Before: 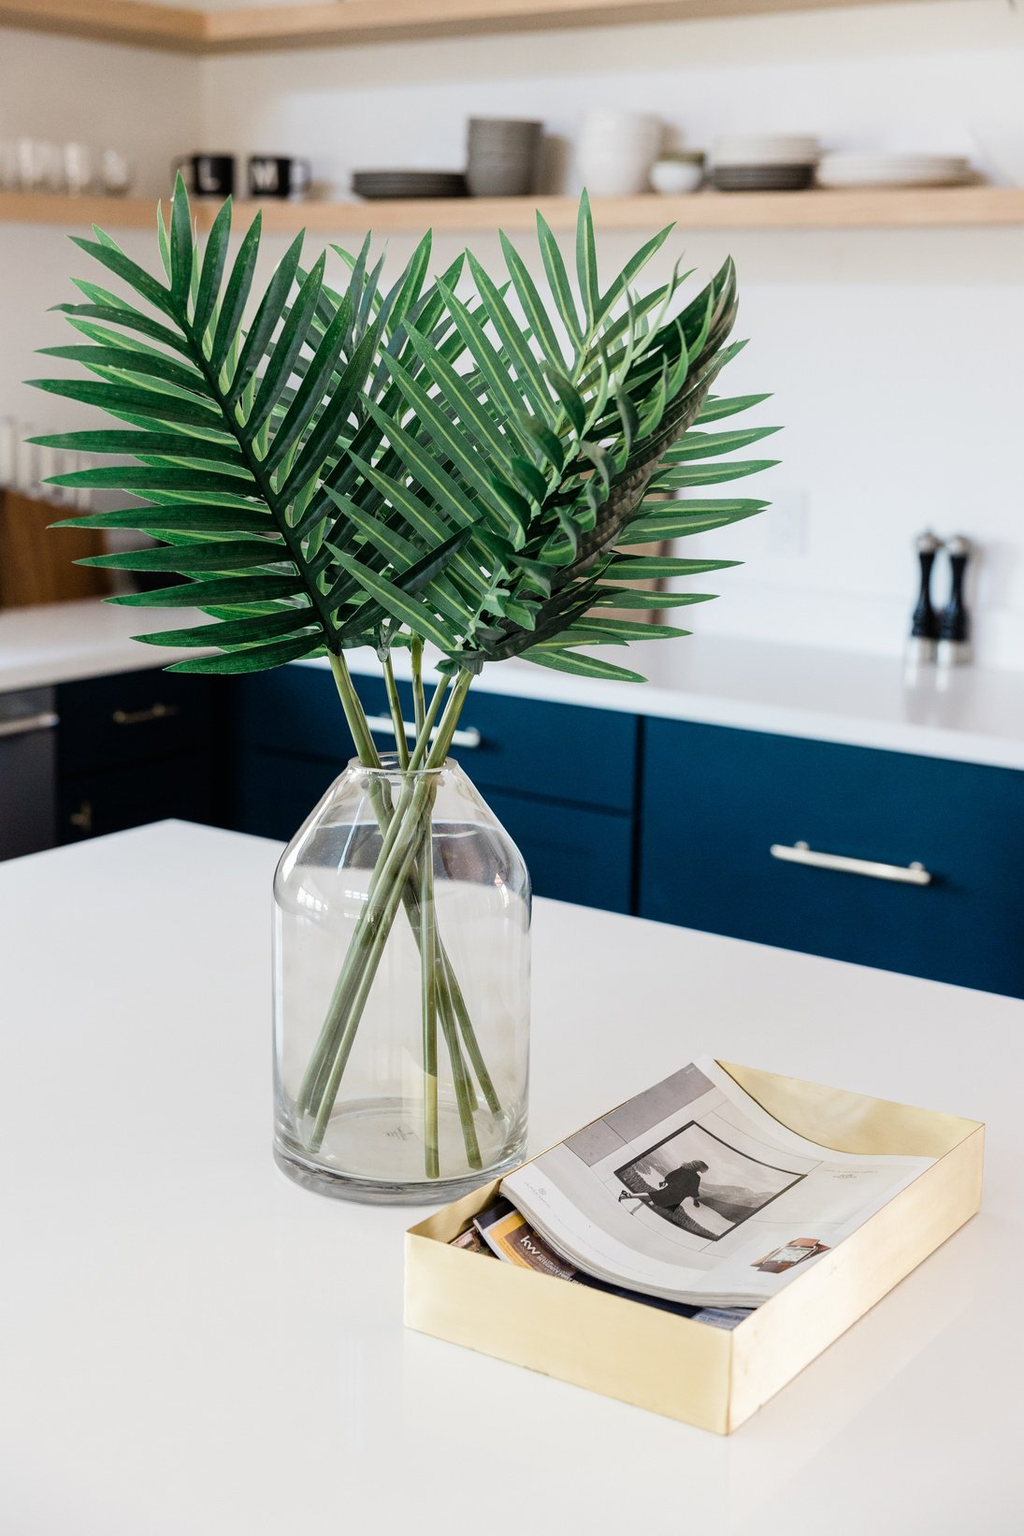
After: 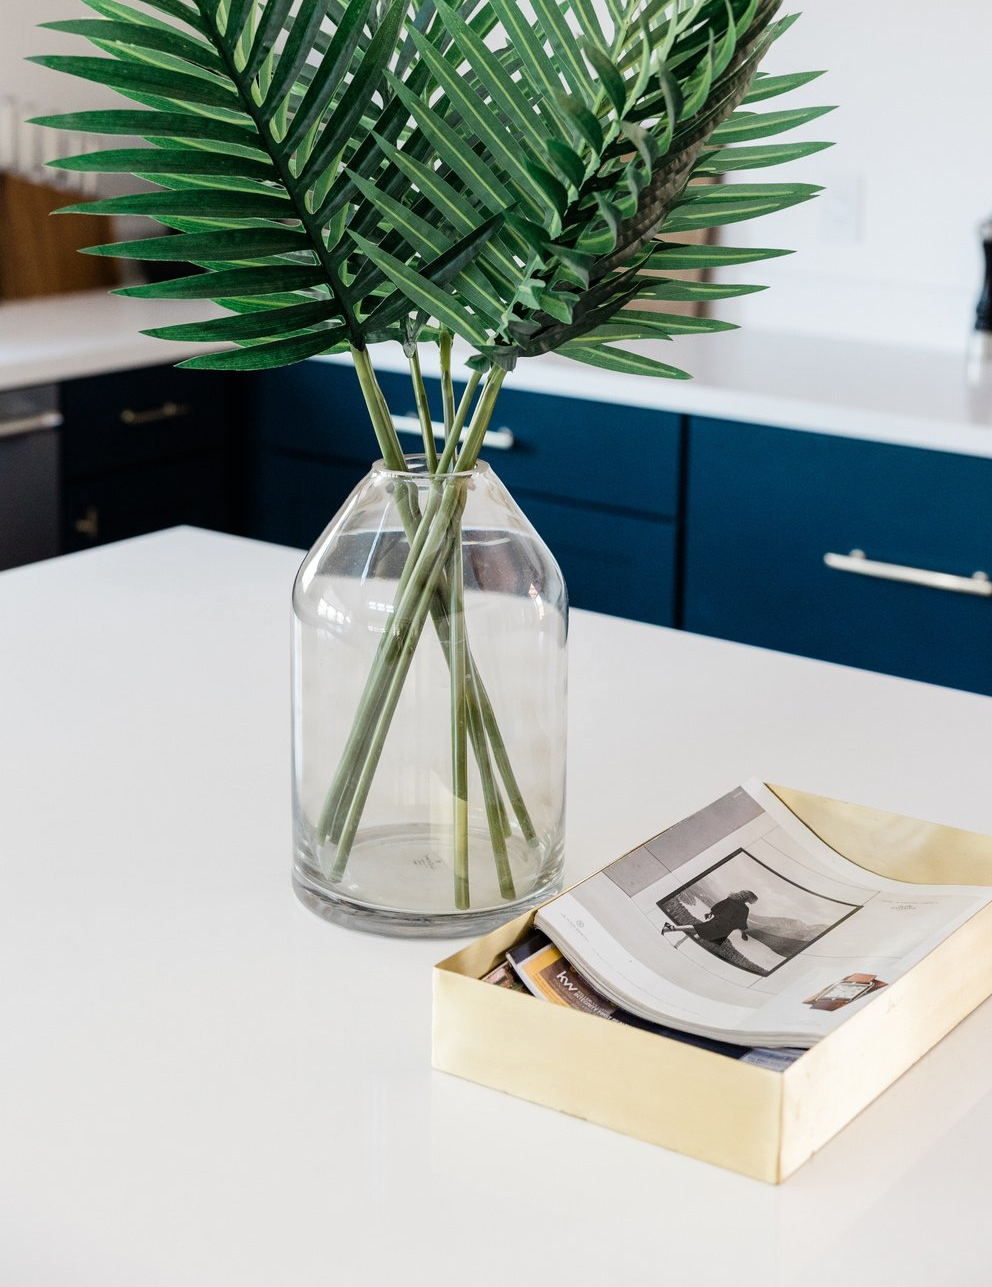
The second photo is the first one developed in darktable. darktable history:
tone equalizer: edges refinement/feathering 500, mask exposure compensation -1.57 EV, preserve details no
crop: top 21.346%, right 9.354%, bottom 0.231%
